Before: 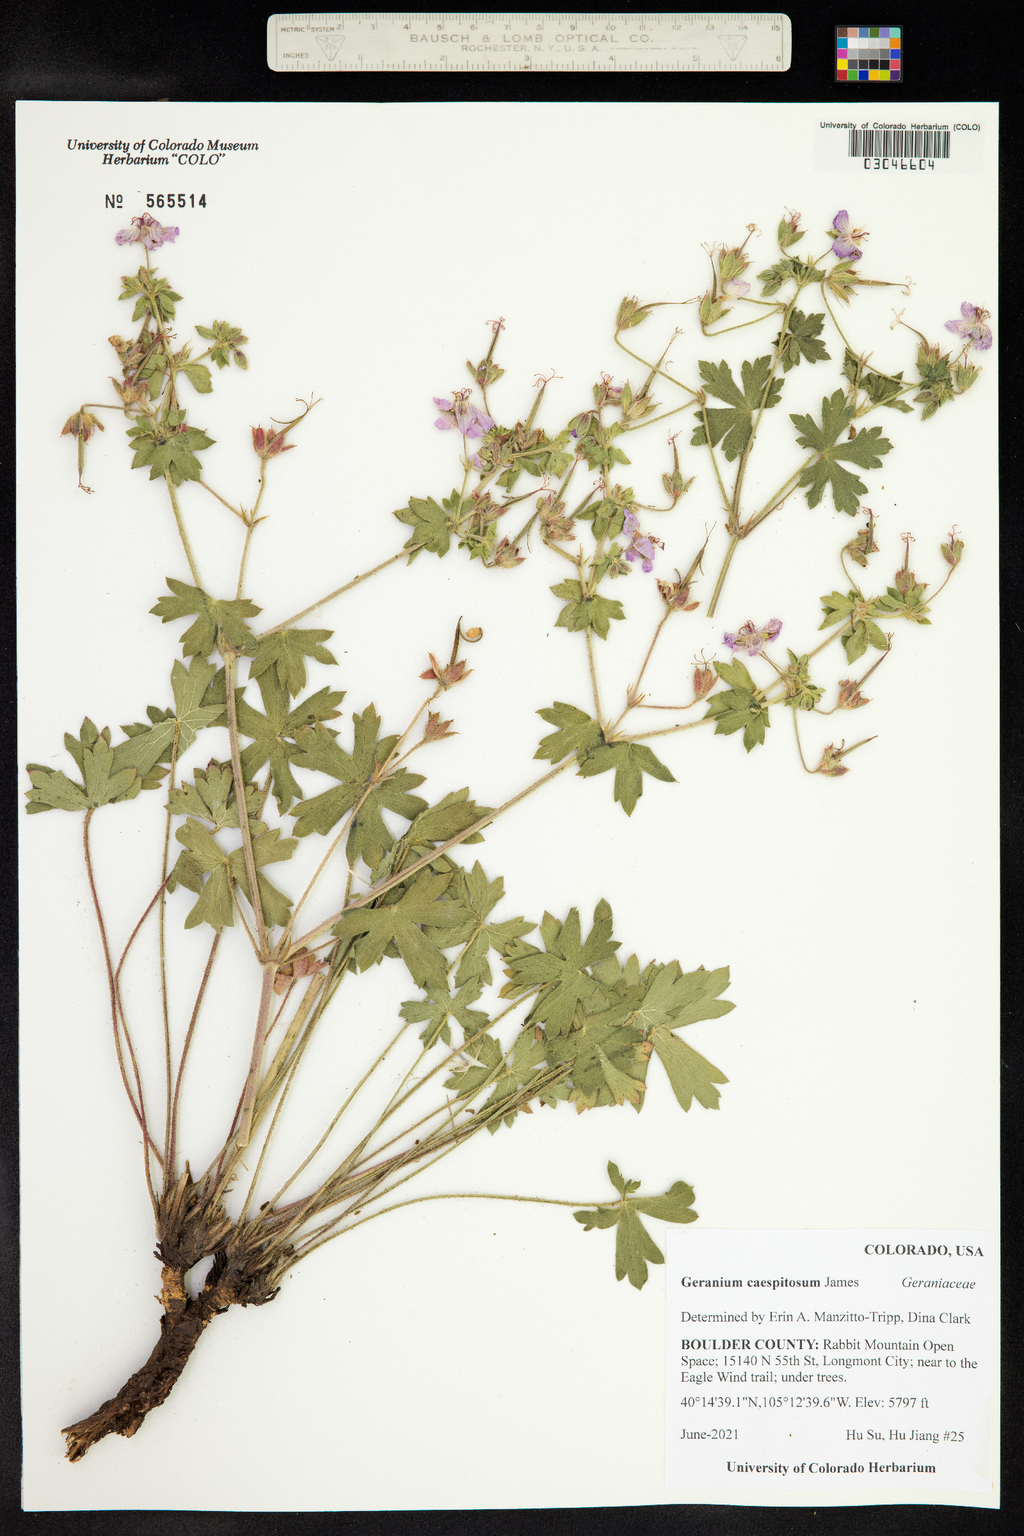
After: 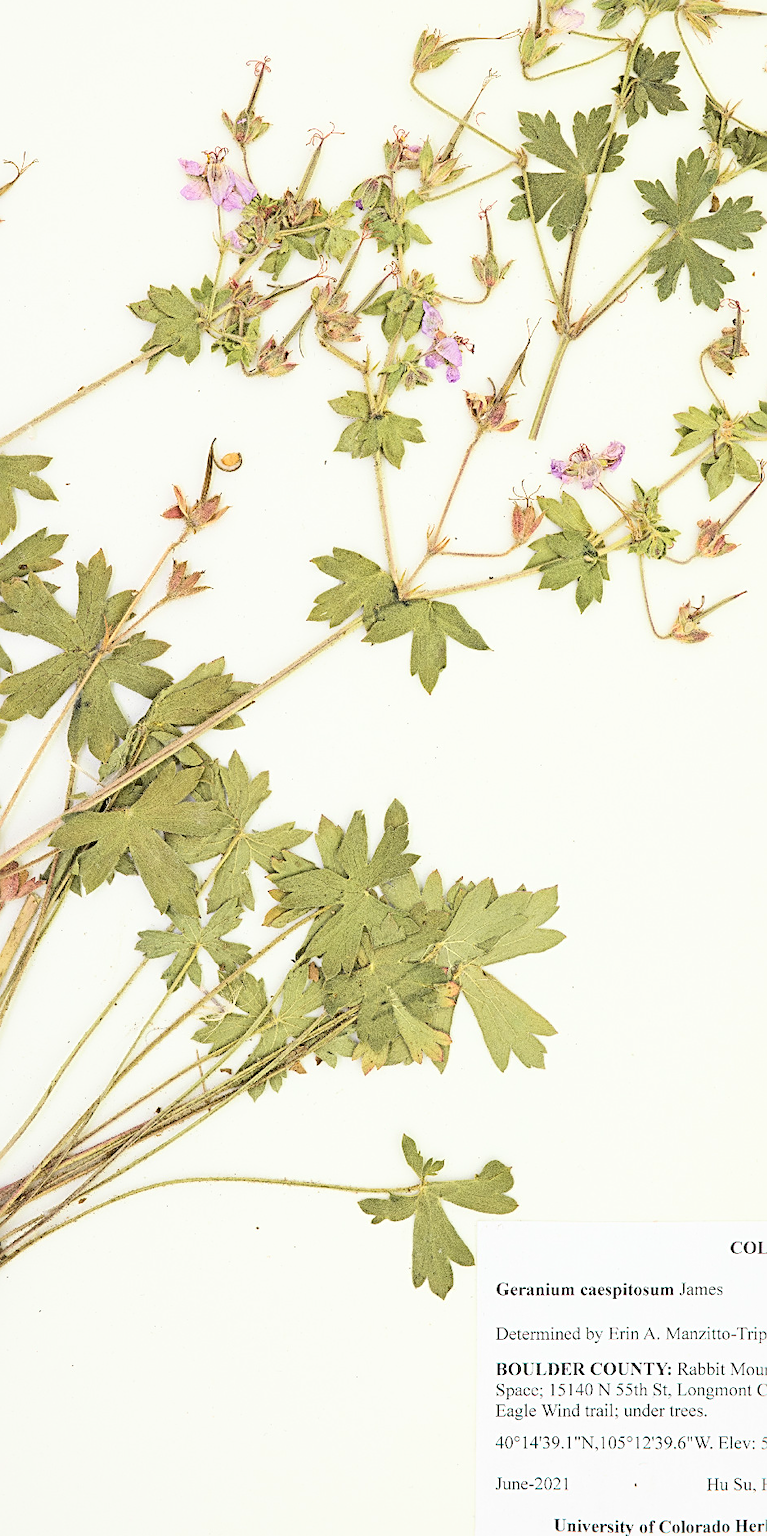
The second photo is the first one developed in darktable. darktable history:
sharpen: radius 2.567, amount 0.692
contrast brightness saturation: contrast 0.197, brightness 0.17, saturation 0.222
crop and rotate: left 28.647%, top 17.809%, right 12.667%, bottom 3.906%
